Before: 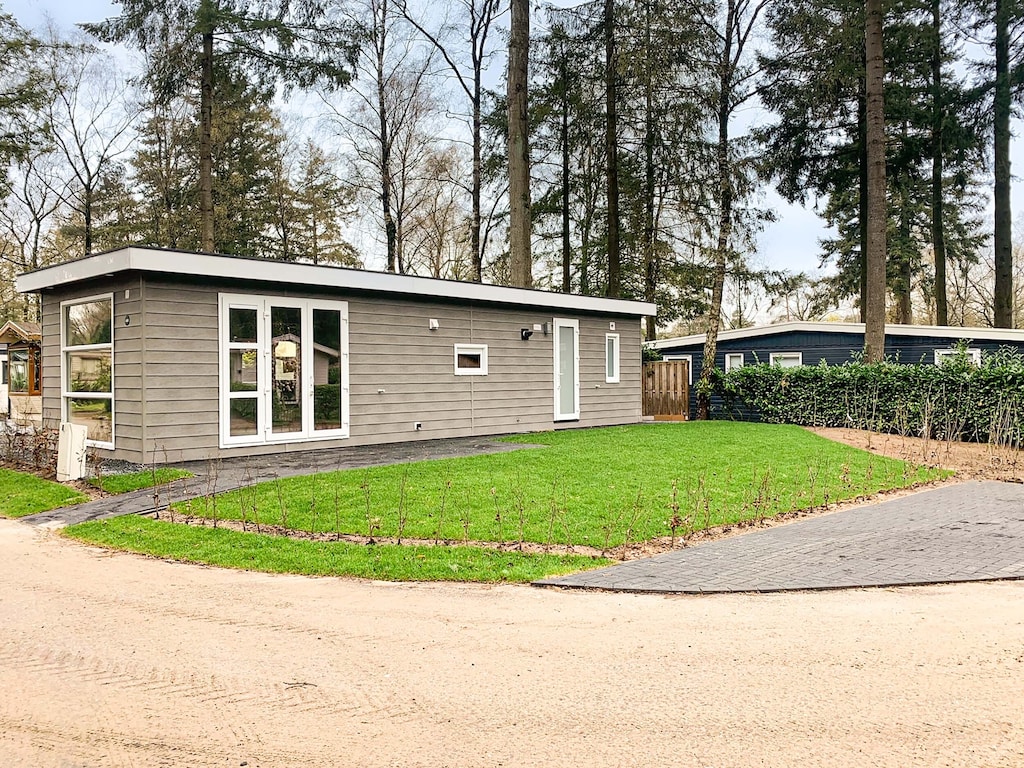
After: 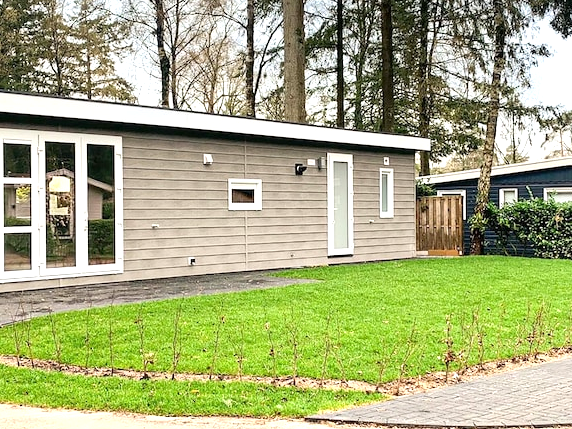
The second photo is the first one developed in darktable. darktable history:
exposure: black level correction 0.001, exposure 0.5 EV, compensate exposure bias true, compensate highlight preservation false
crop and rotate: left 22.109%, top 21.502%, right 22.02%, bottom 22.638%
